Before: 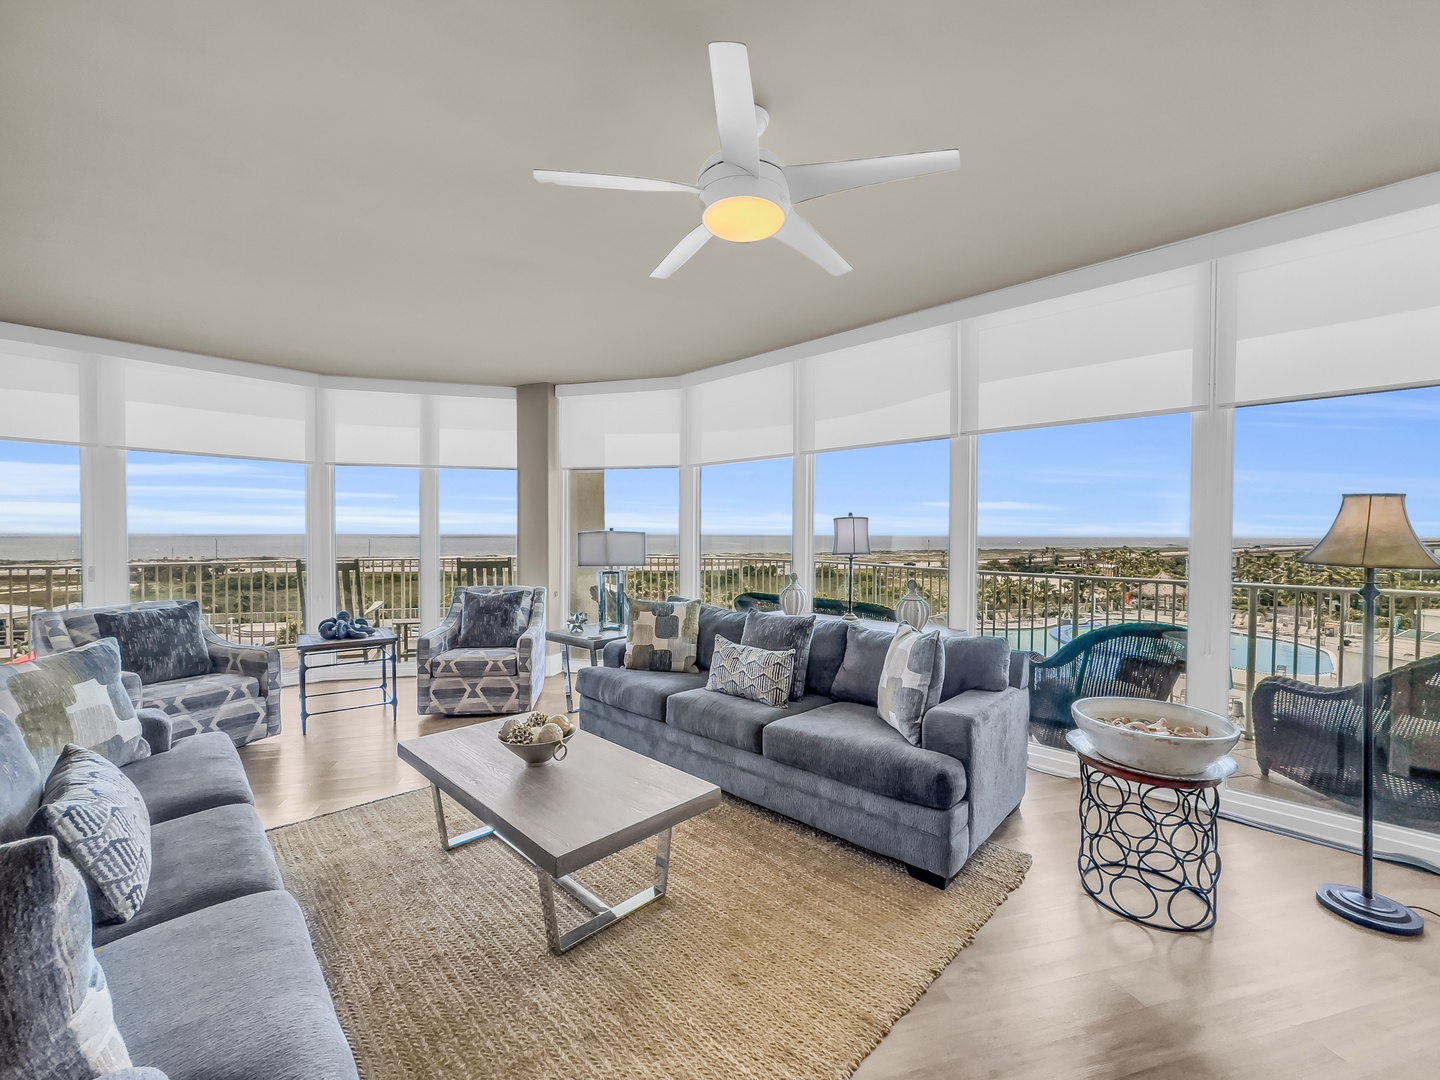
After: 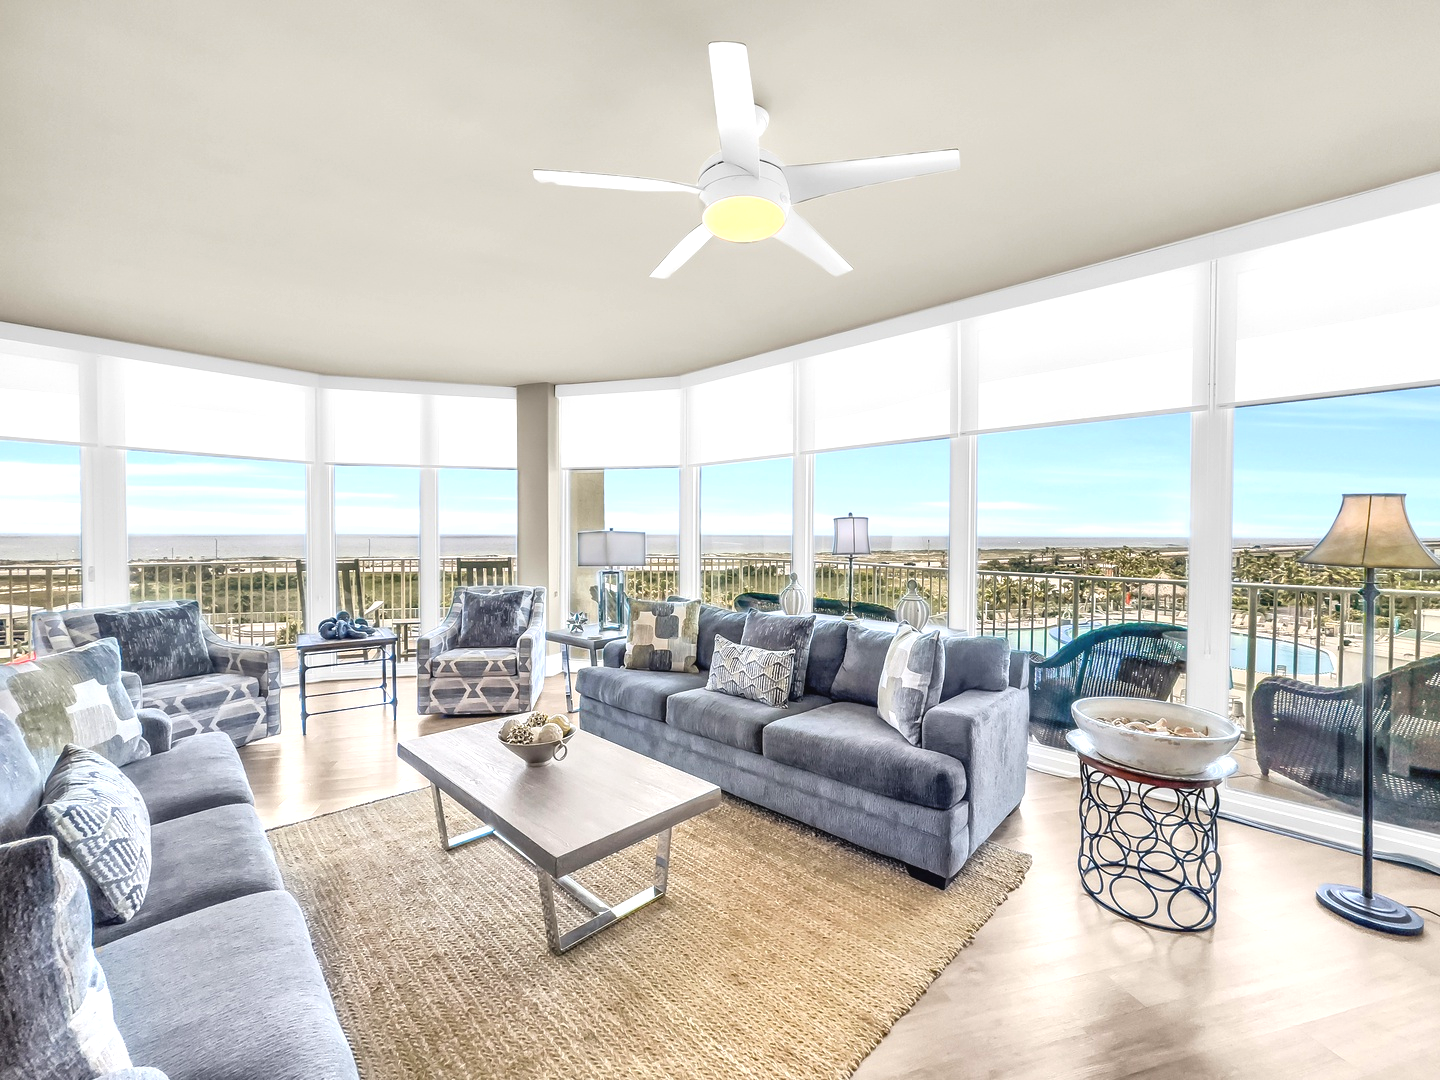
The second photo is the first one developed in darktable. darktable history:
exposure: black level correction -0.002, exposure 0.714 EV, compensate highlight preservation false
